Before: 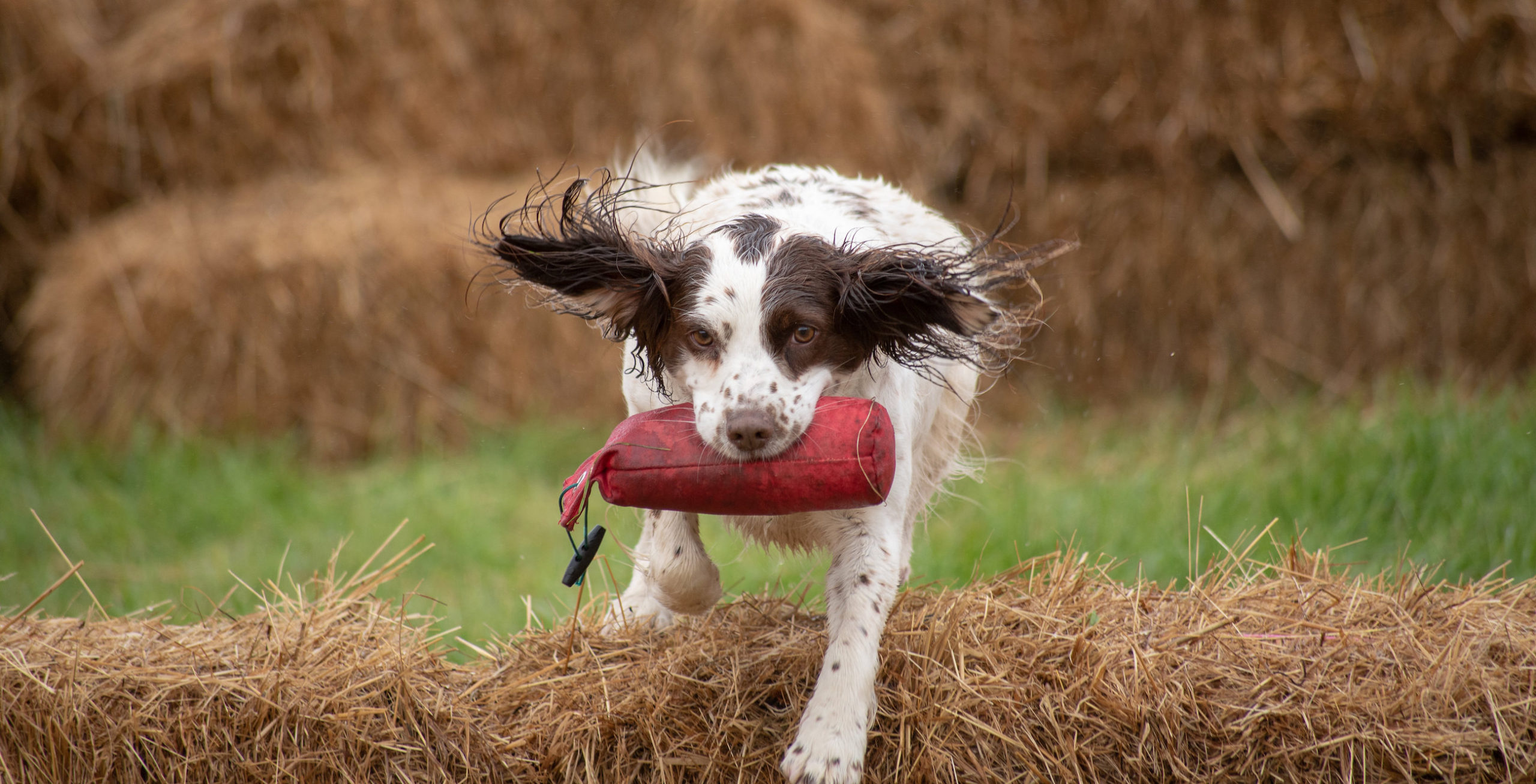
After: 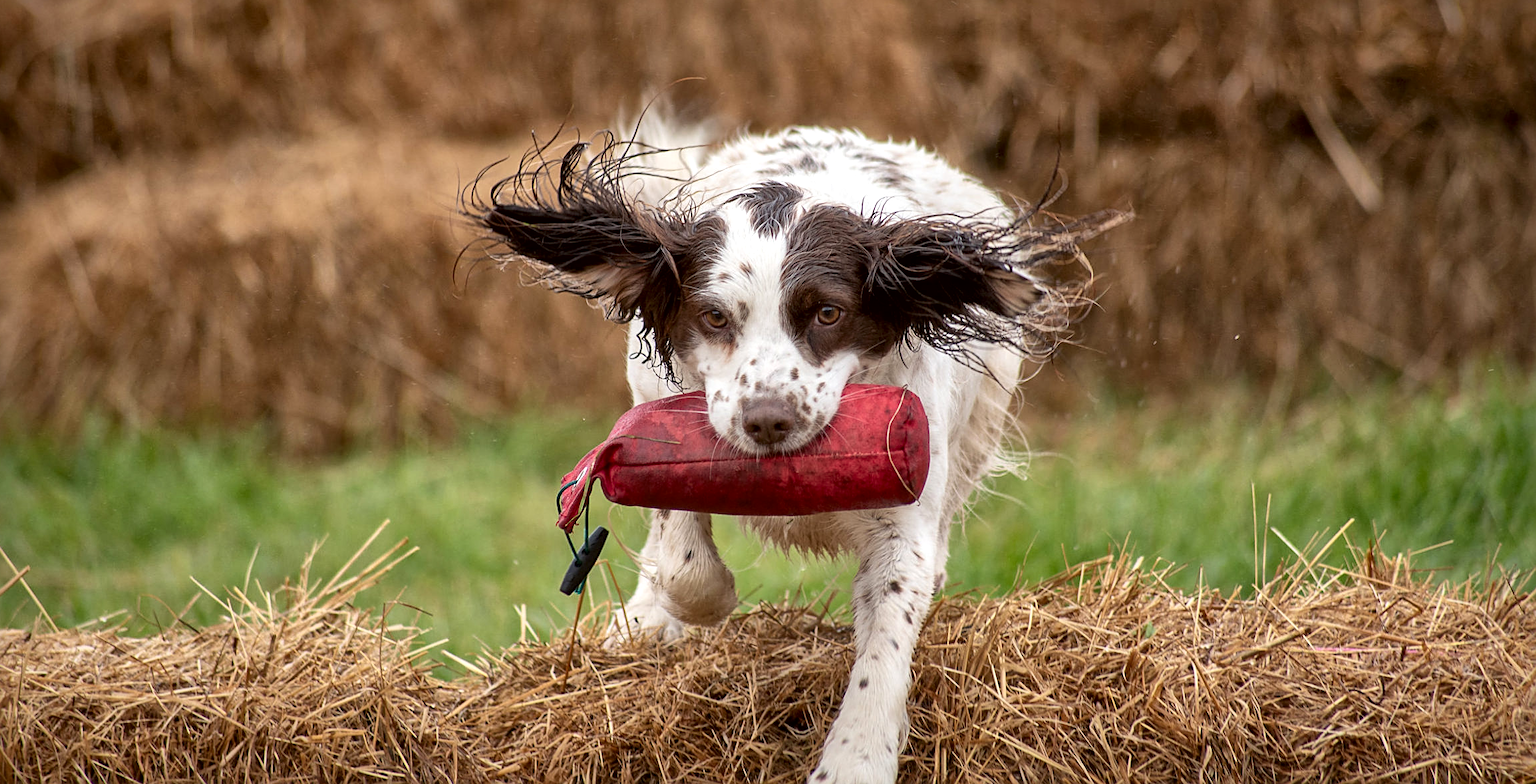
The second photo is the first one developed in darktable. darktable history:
contrast brightness saturation: contrast 0.038, saturation 0.068
crop: left 3.734%, top 6.45%, right 6.044%, bottom 3.288%
local contrast: mode bilateral grid, contrast 19, coarseness 51, detail 173%, midtone range 0.2
sharpen: on, module defaults
